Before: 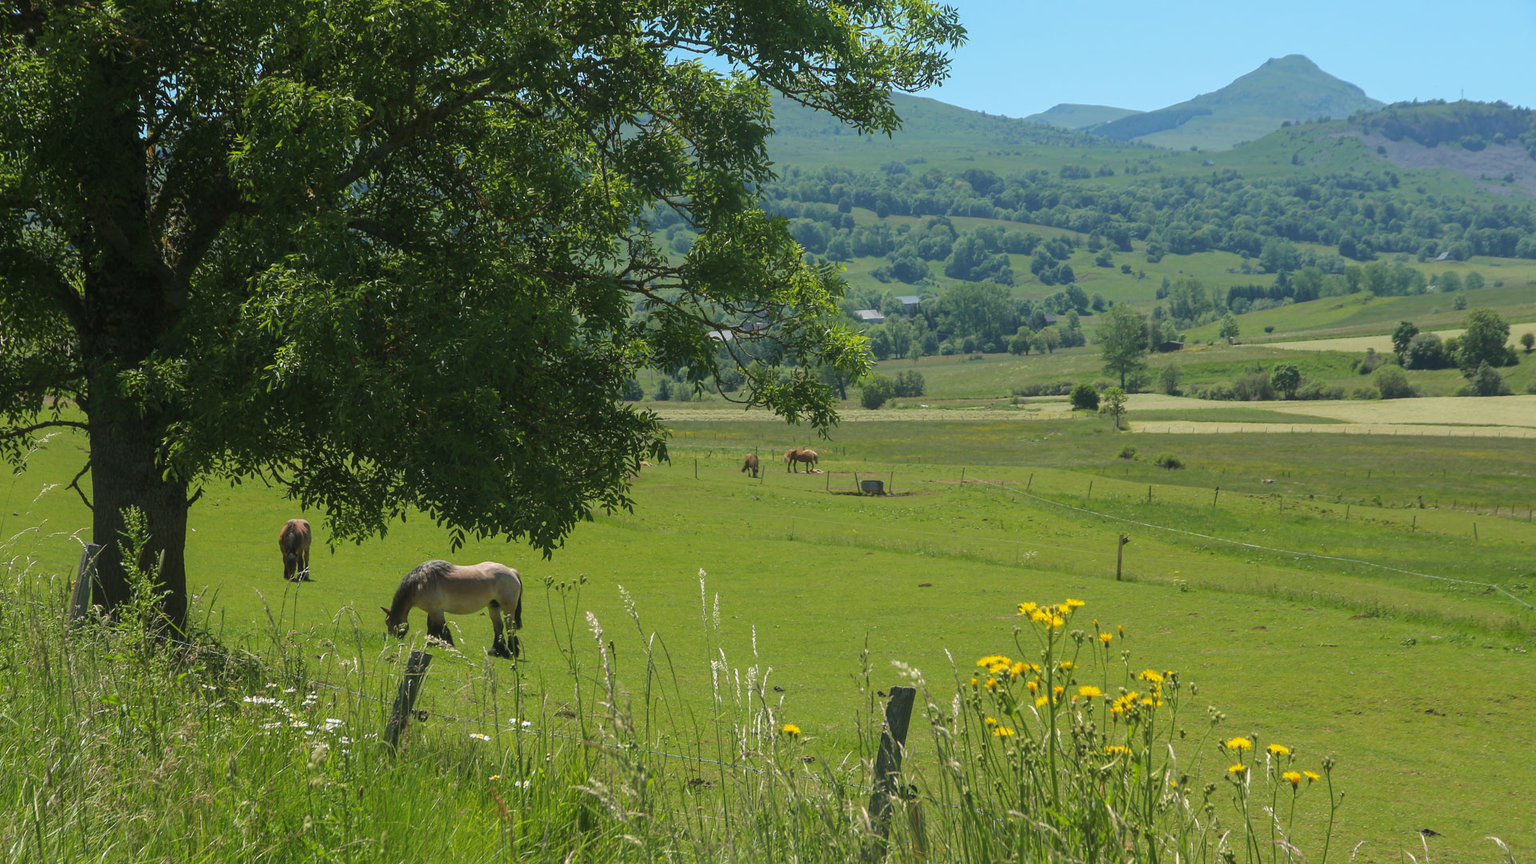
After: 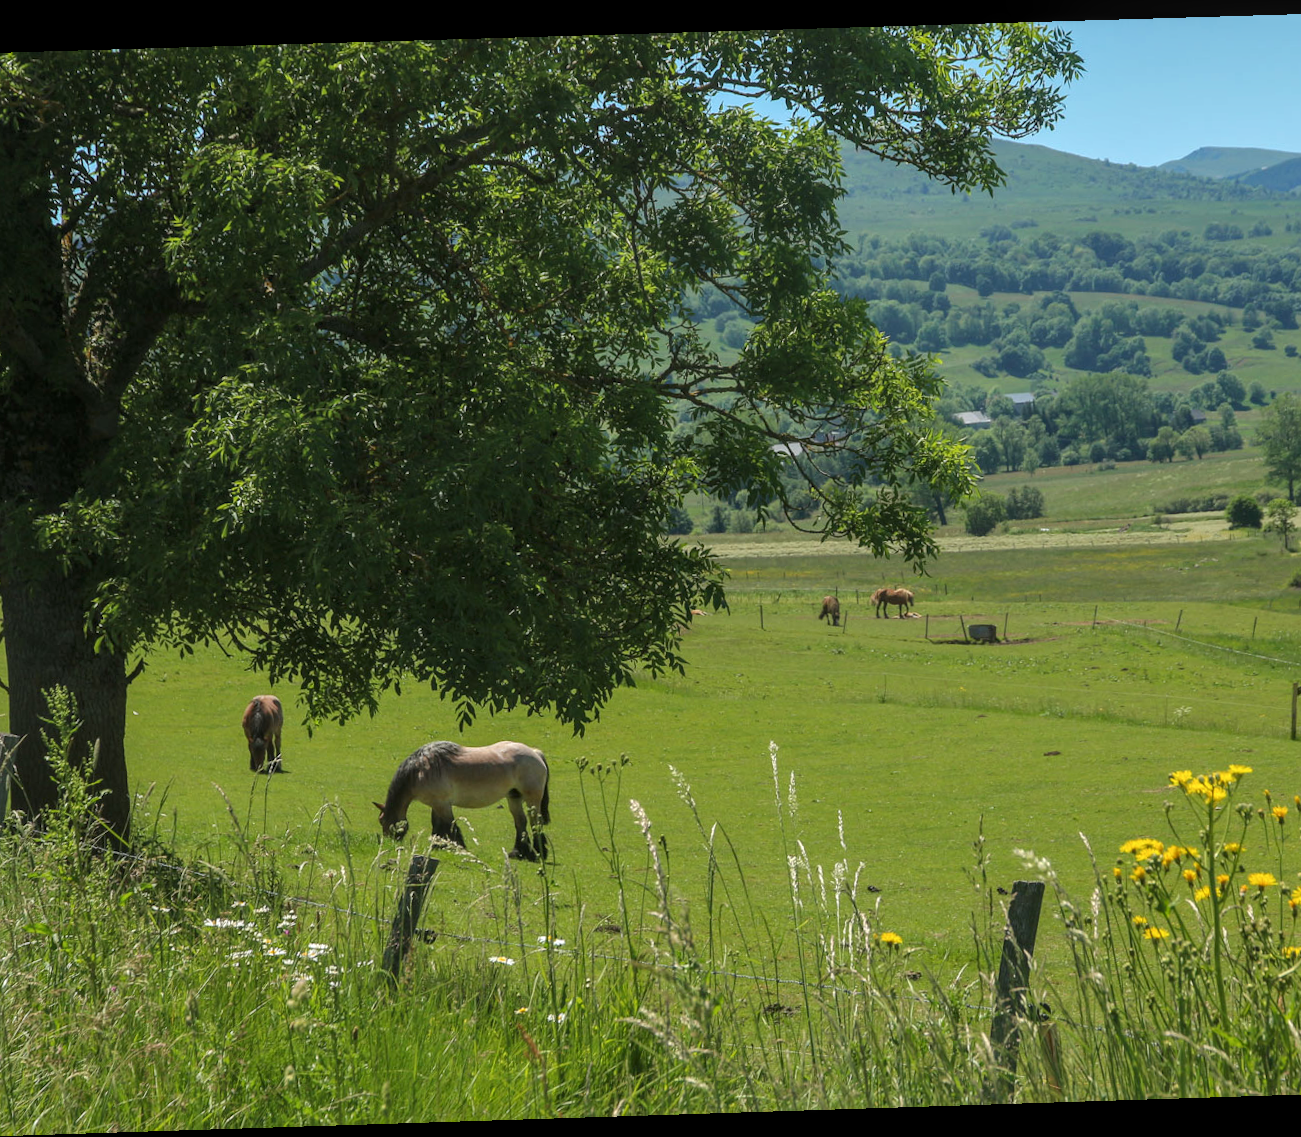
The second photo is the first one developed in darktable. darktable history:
rotate and perspective: rotation -1.77°, lens shift (horizontal) 0.004, automatic cropping off
local contrast: on, module defaults
crop and rotate: left 6.617%, right 26.717%
